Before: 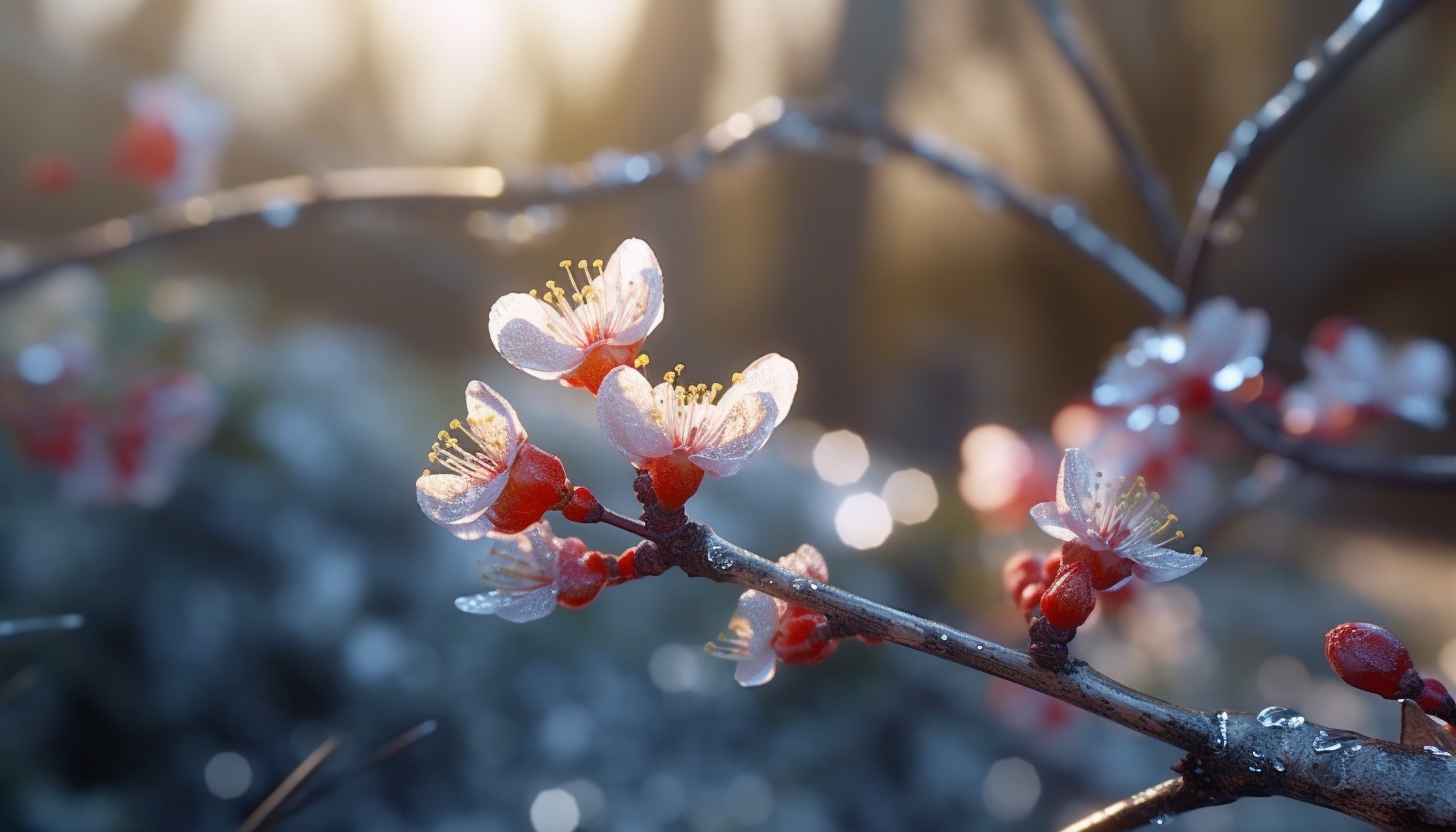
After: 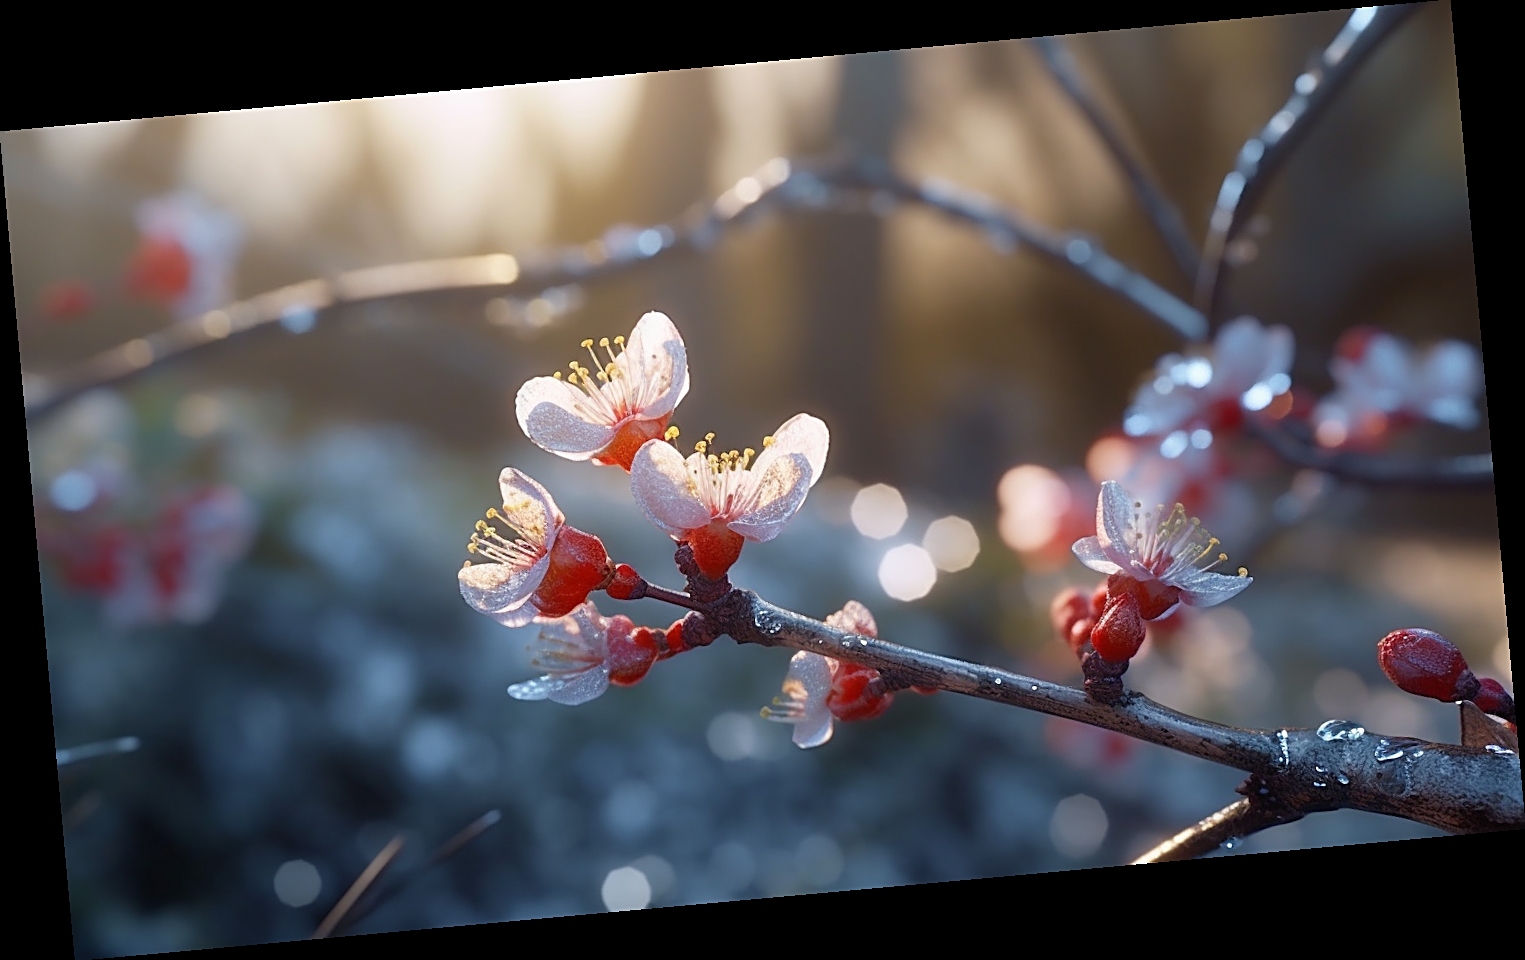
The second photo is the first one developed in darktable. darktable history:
sharpen: on, module defaults
rotate and perspective: rotation -5.2°, automatic cropping off
